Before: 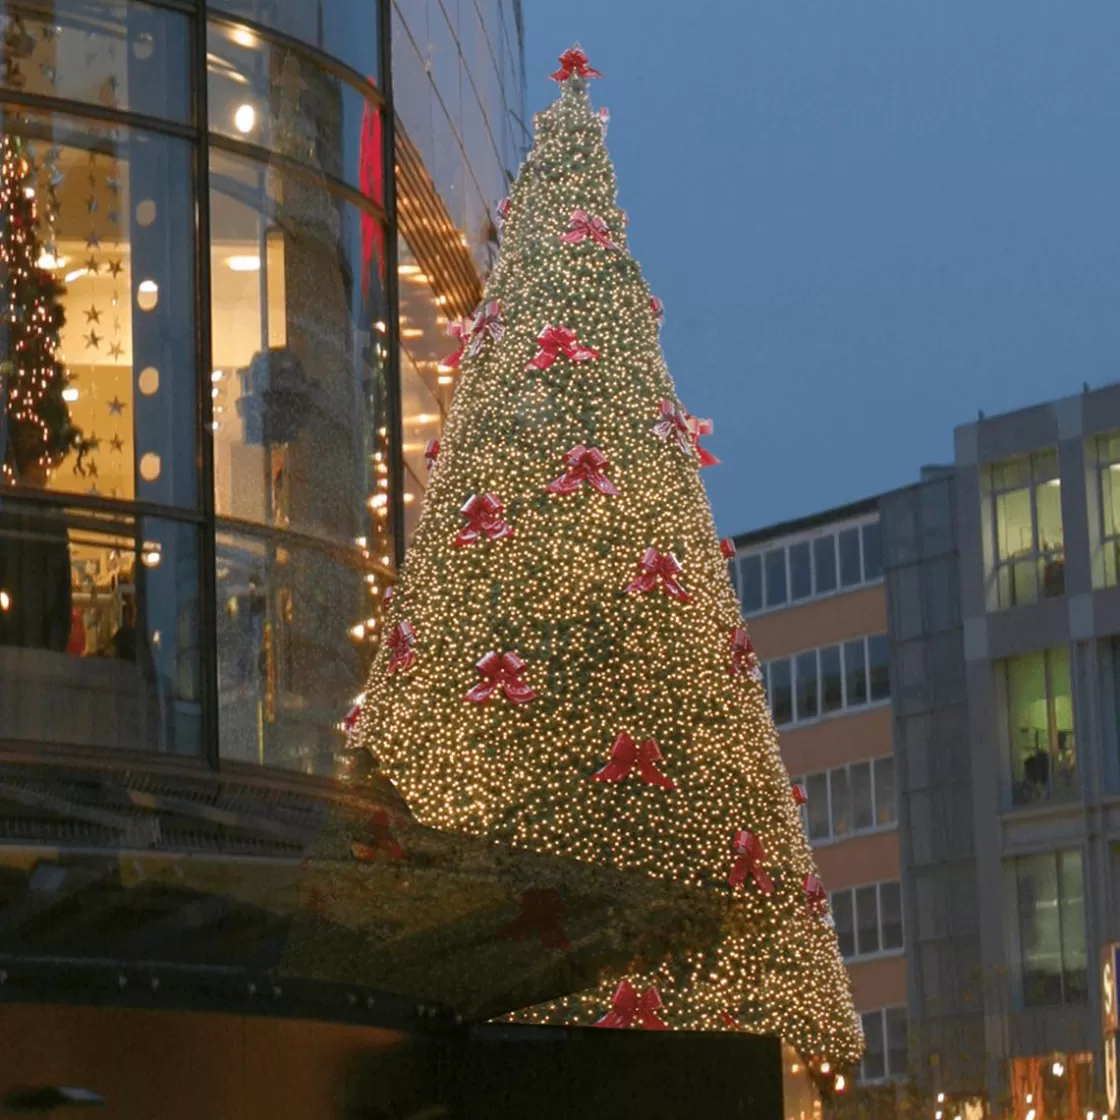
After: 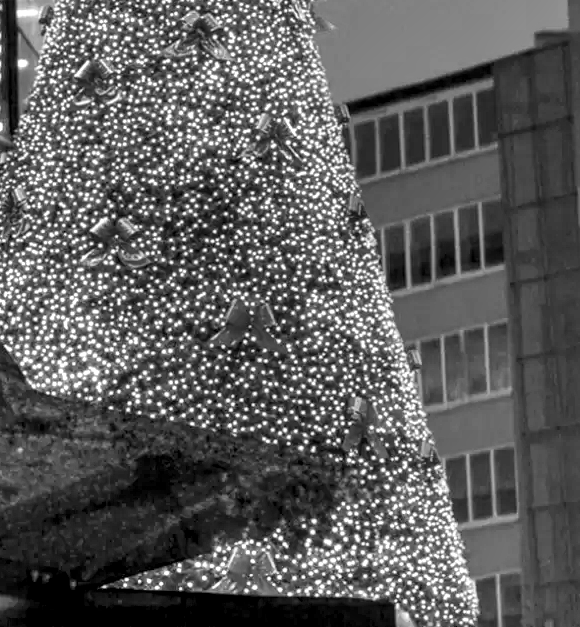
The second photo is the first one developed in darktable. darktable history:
monochrome: on, module defaults
local contrast: highlights 20%, detail 197%
shadows and highlights: shadows 52.42, soften with gaussian
crop: left 34.479%, top 38.822%, right 13.718%, bottom 5.172%
